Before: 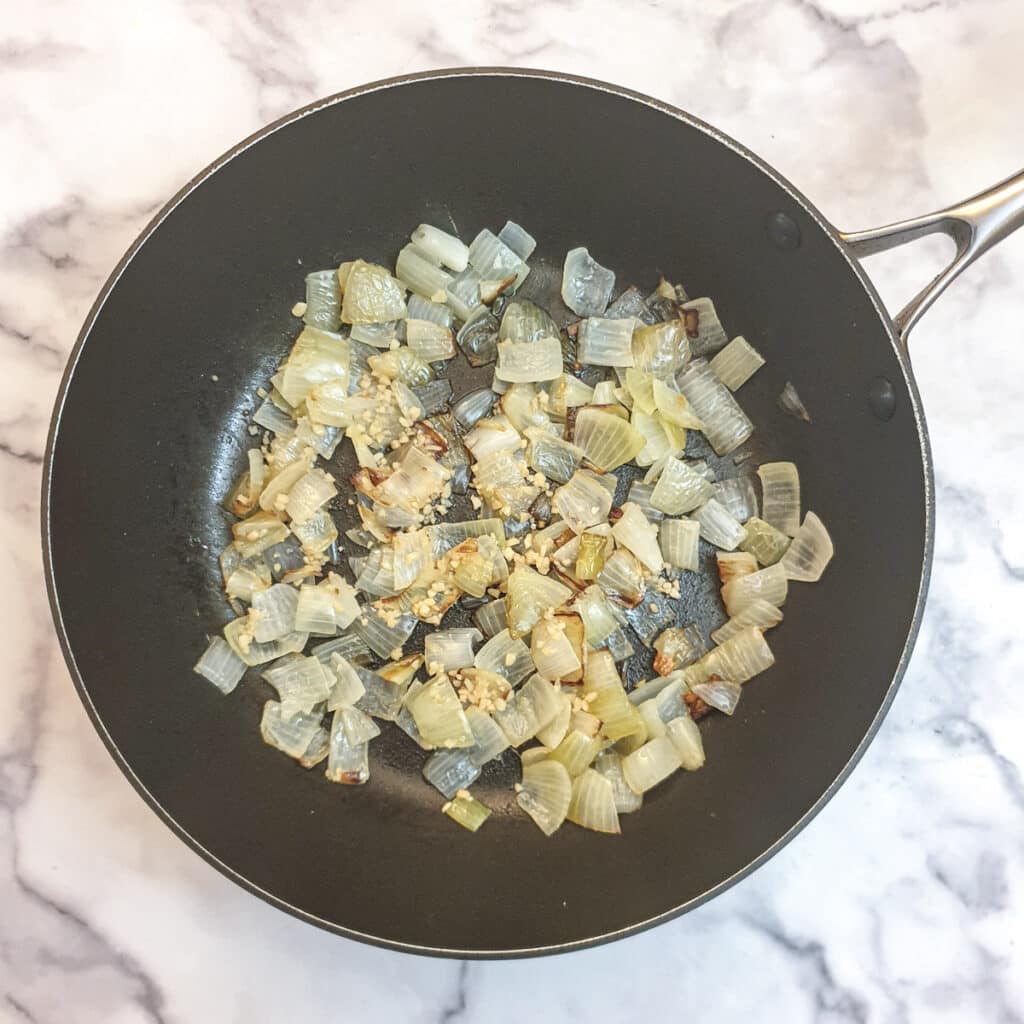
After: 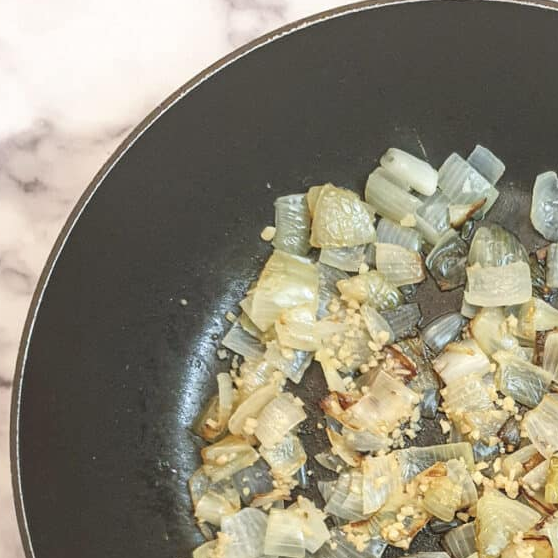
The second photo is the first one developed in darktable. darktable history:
crop and rotate: left 3.039%, top 7.511%, right 42.458%, bottom 37.971%
